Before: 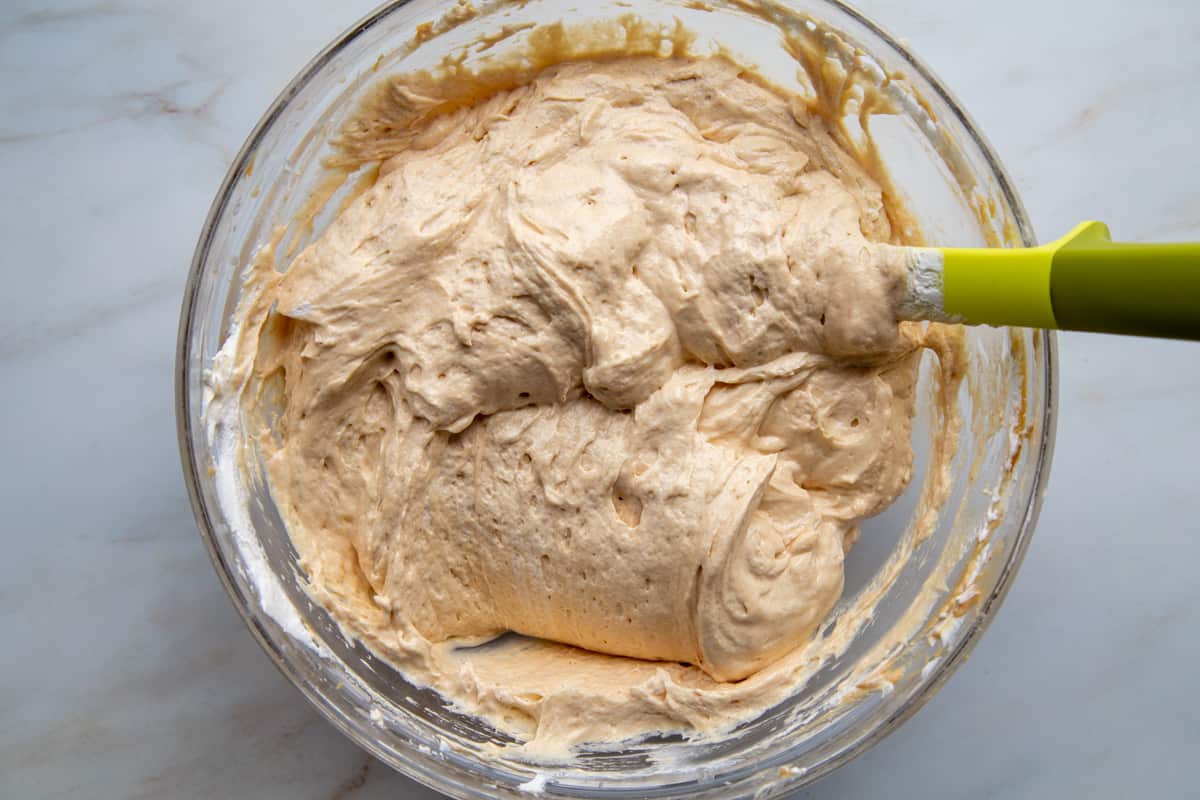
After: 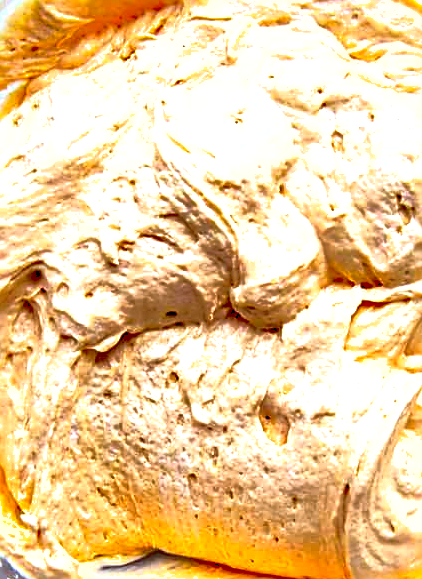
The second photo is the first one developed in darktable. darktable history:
sharpen: radius 2.817, amount 0.715
shadows and highlights: on, module defaults
exposure: black level correction 0, exposure 1 EV, compensate exposure bias true, compensate highlight preservation false
crop and rotate: left 29.476%, top 10.214%, right 35.32%, bottom 17.333%
color calibration: x 0.372, y 0.386, temperature 4283.97 K
local contrast: mode bilateral grid, contrast 25, coarseness 60, detail 151%, midtone range 0.2
contrast brightness saturation: contrast 0.26, brightness 0.02, saturation 0.87
